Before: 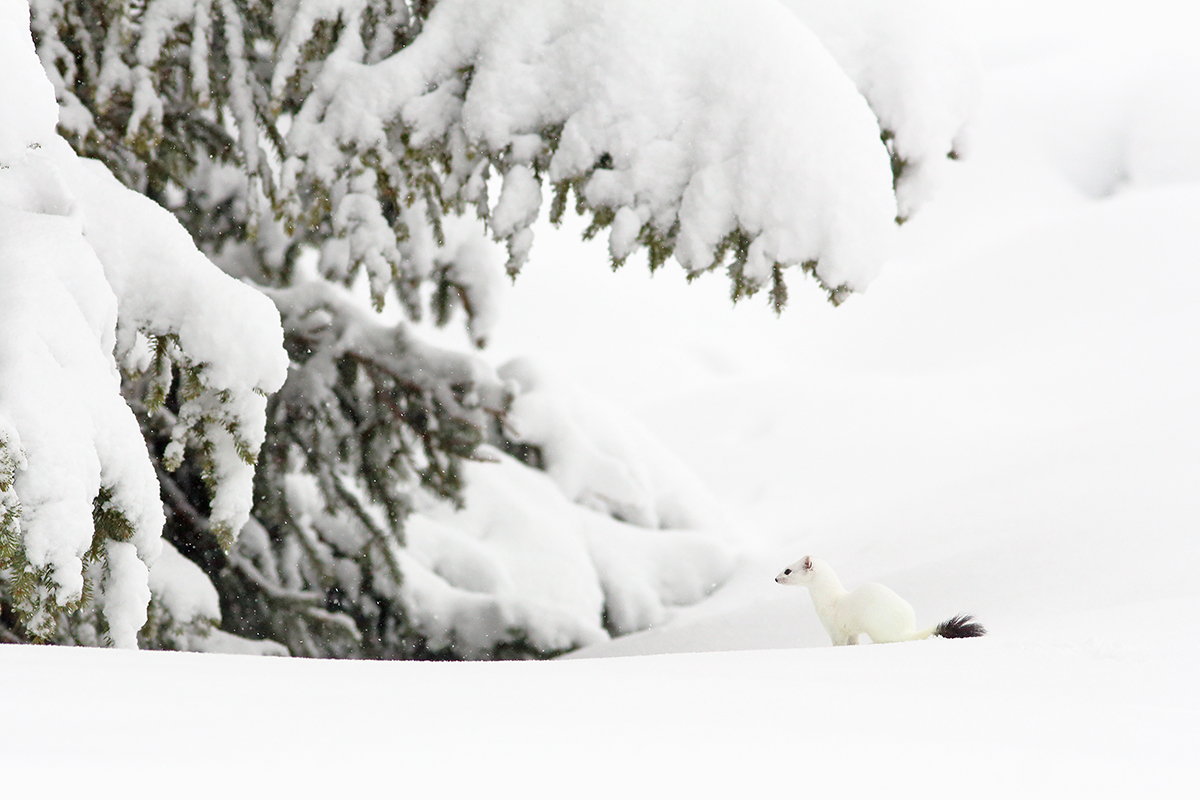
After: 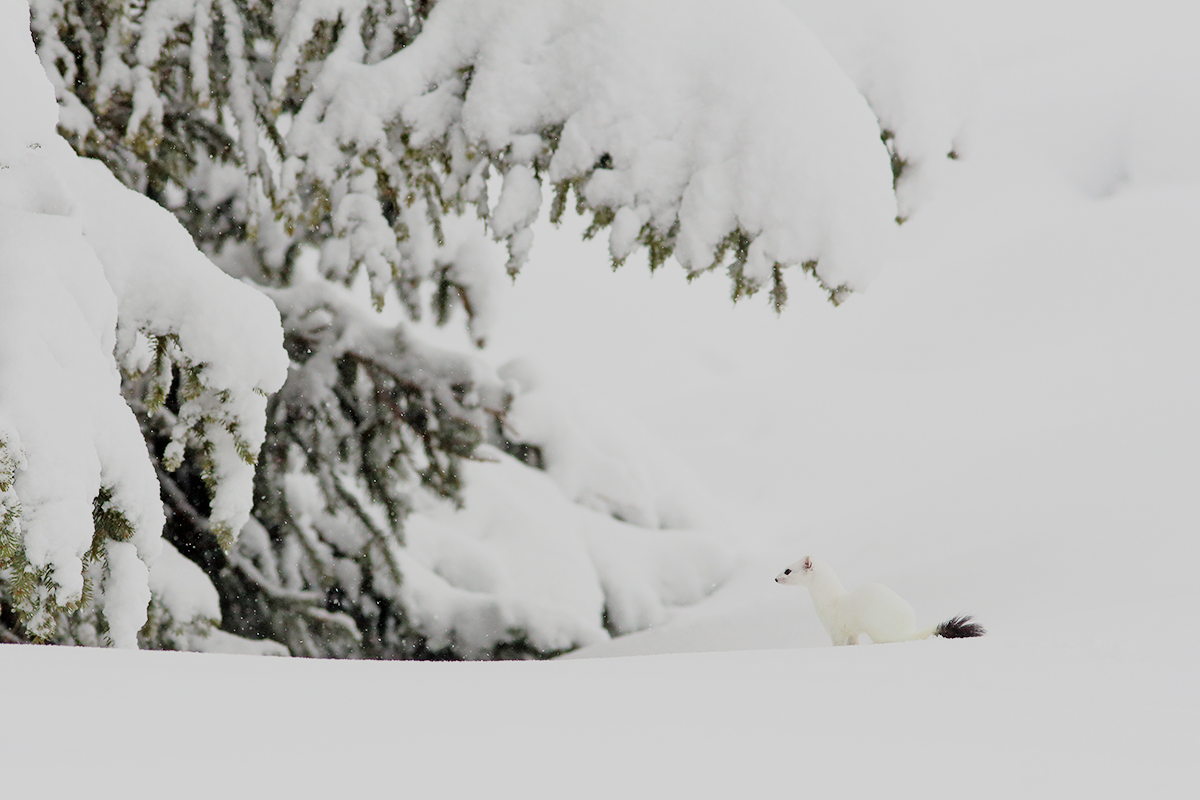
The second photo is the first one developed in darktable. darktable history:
filmic rgb: black relative exposure -8.46 EV, white relative exposure 4.68 EV, threshold 3.01 EV, hardness 3.82, enable highlight reconstruction true
